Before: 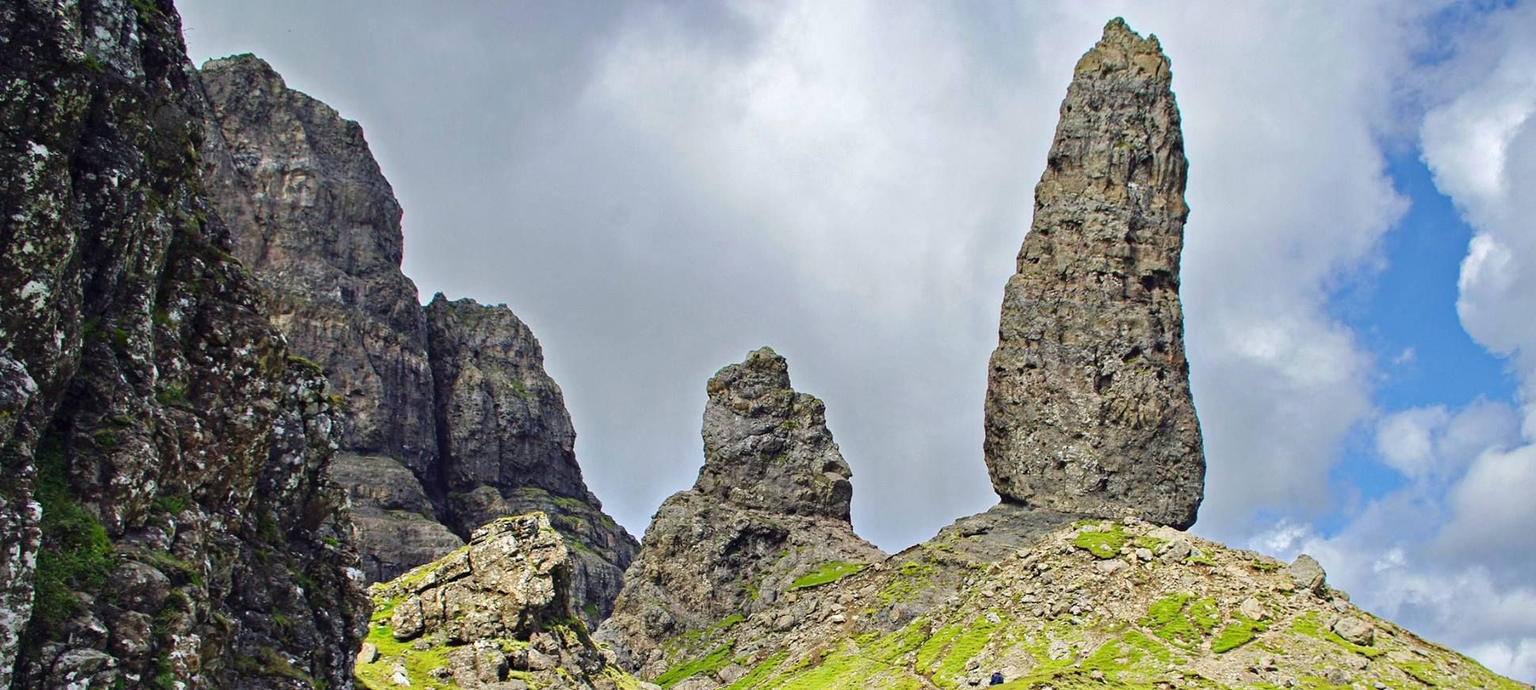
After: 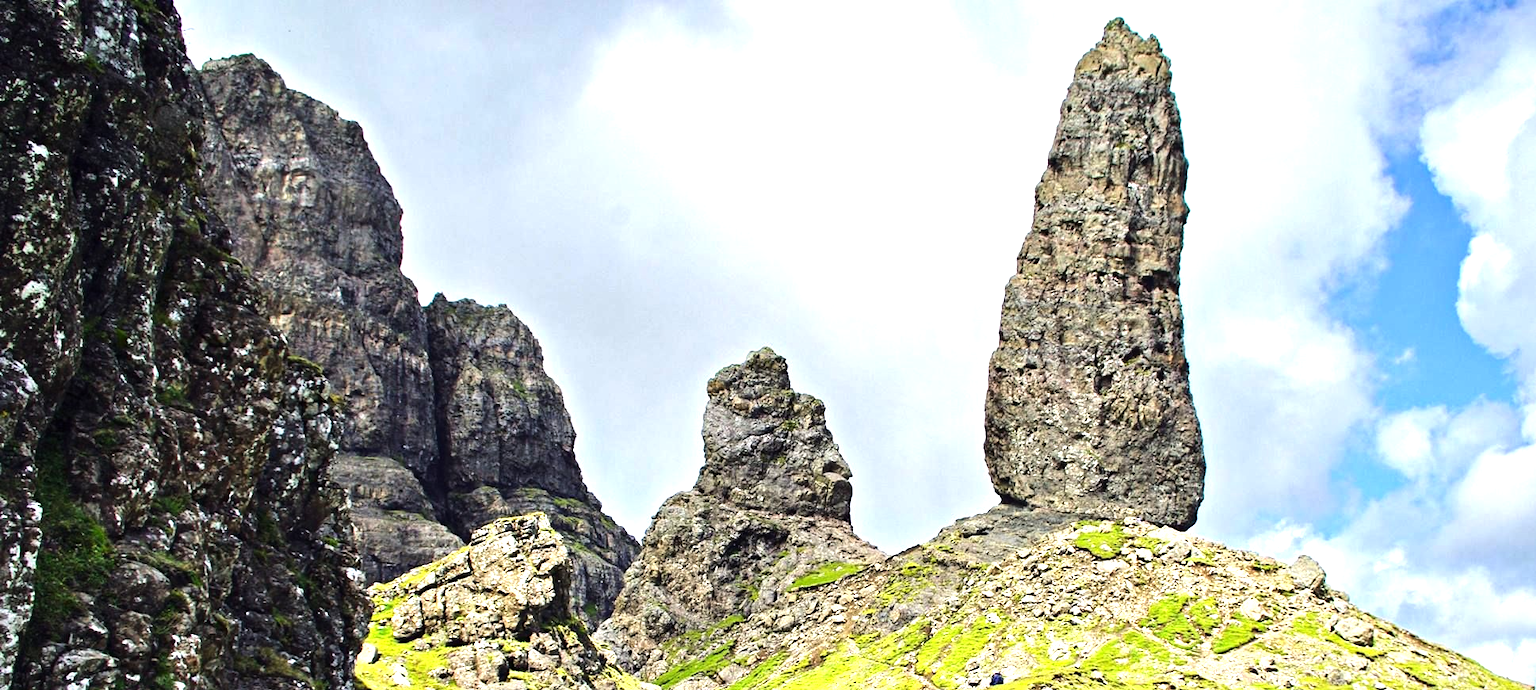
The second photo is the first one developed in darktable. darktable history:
tone equalizer: -8 EV -0.75 EV, -7 EV -0.7 EV, -6 EV -0.6 EV, -5 EV -0.4 EV, -3 EV 0.4 EV, -2 EV 0.6 EV, -1 EV 0.7 EV, +0 EV 0.75 EV, edges refinement/feathering 500, mask exposure compensation -1.57 EV, preserve details no
exposure: exposure 0.375 EV, compensate highlight preservation false
